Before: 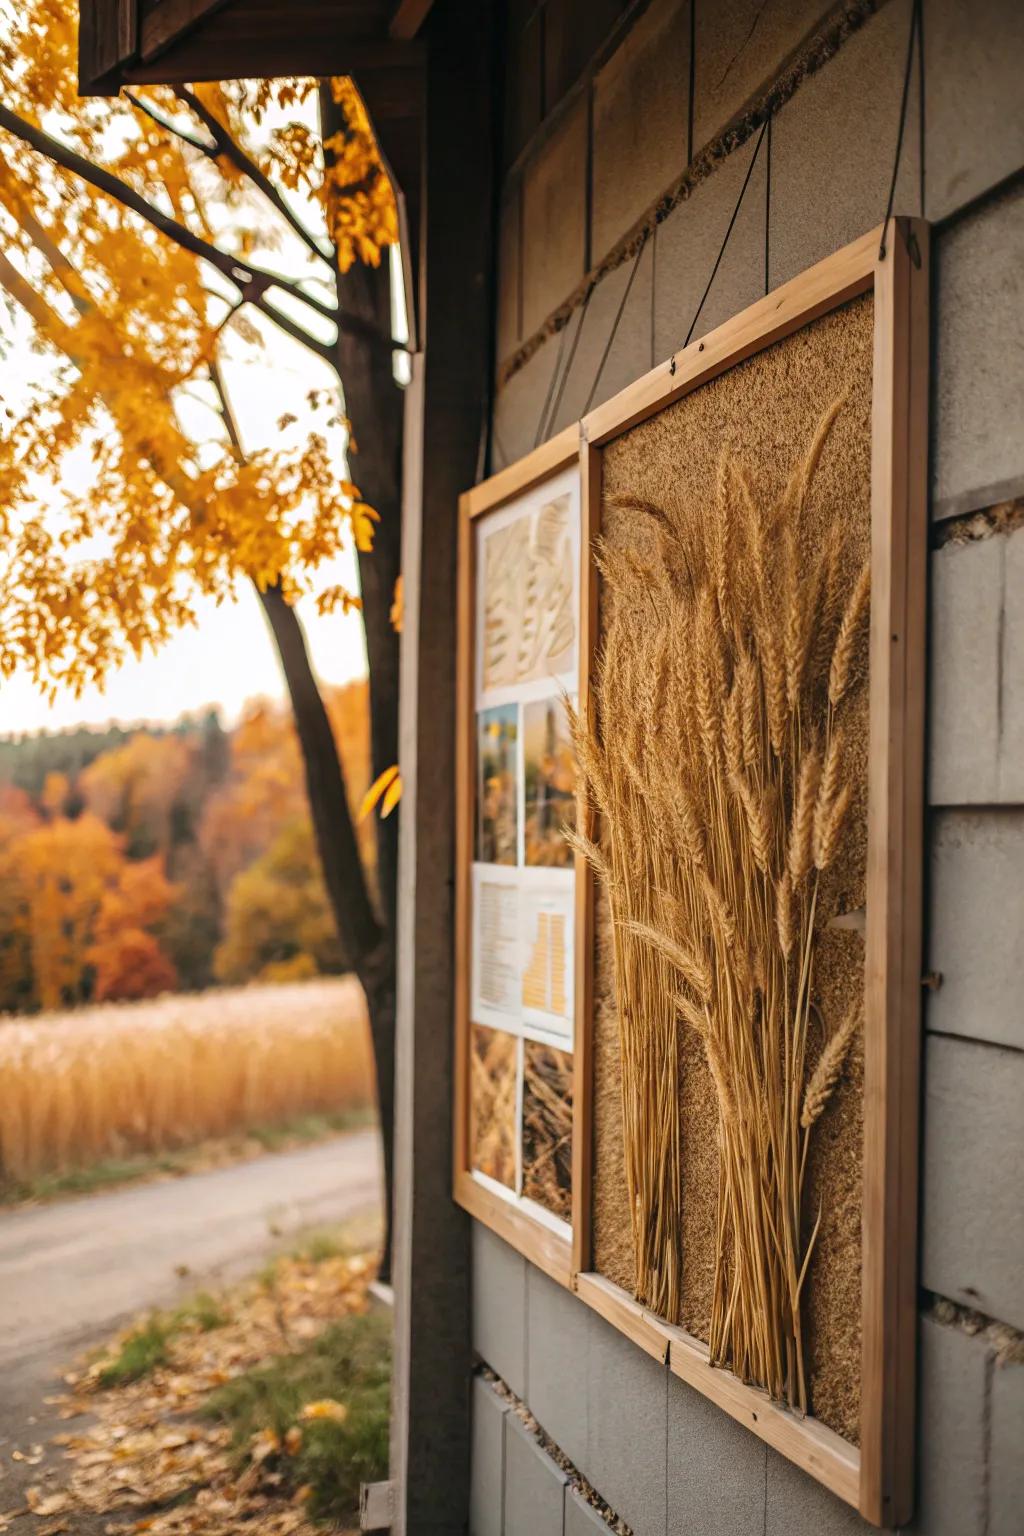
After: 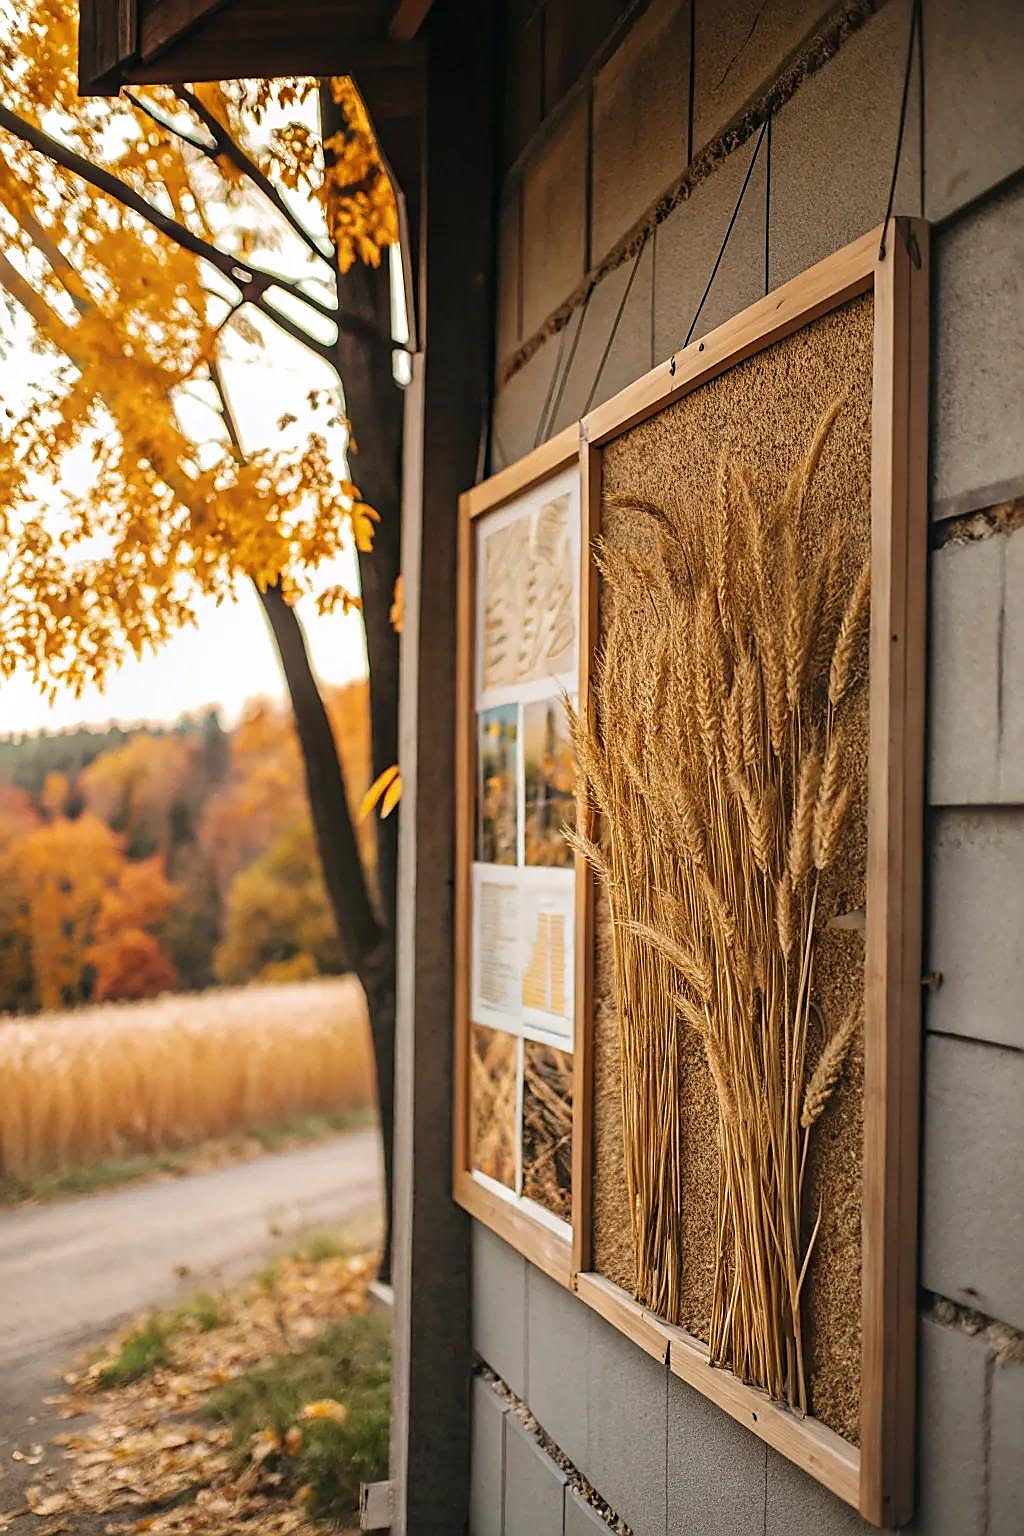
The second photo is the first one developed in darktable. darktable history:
sharpen: radius 1.414, amount 1.233, threshold 0.695
